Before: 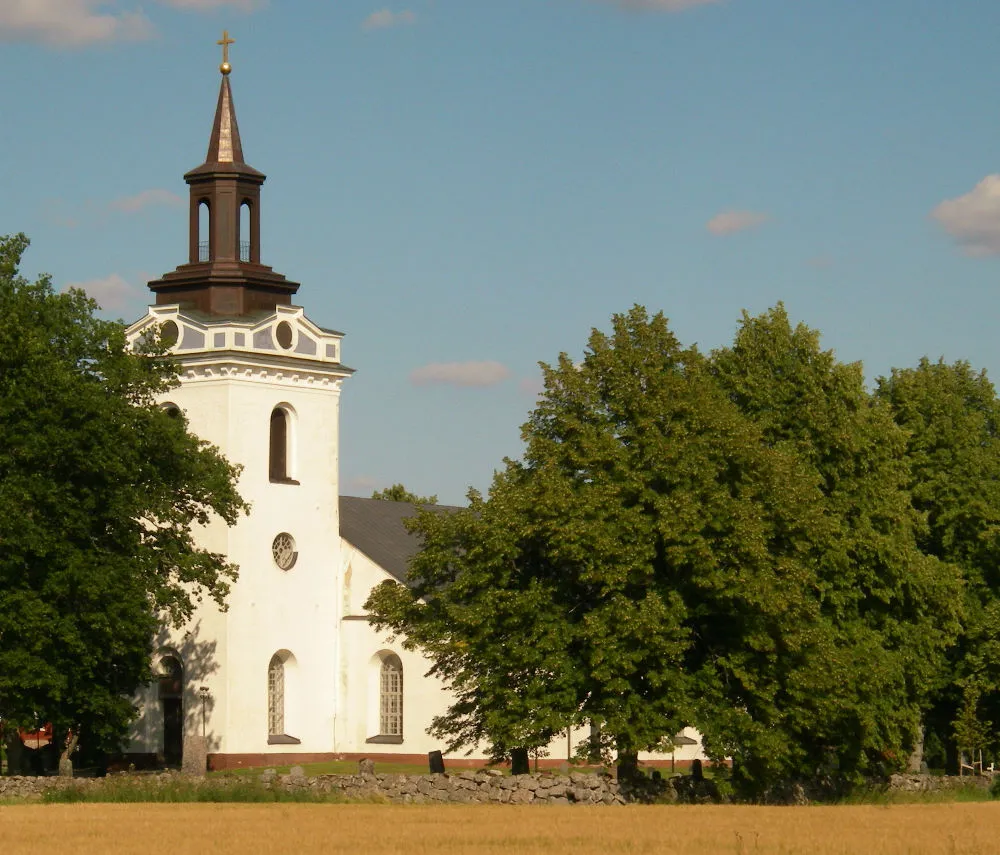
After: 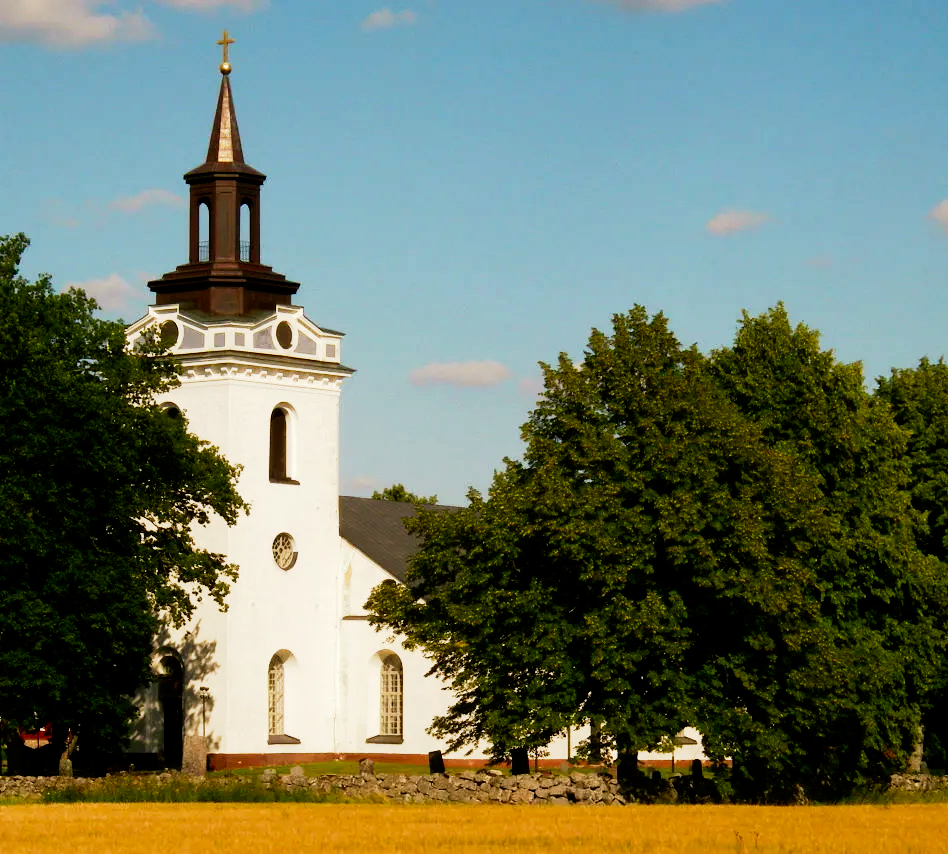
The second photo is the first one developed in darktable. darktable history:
crop and rotate: right 5.195%
tone curve: curves: ch0 [(0, 0) (0.003, 0.001) (0.011, 0.001) (0.025, 0.001) (0.044, 0.001) (0.069, 0.003) (0.1, 0.007) (0.136, 0.013) (0.177, 0.032) (0.224, 0.083) (0.277, 0.157) (0.335, 0.237) (0.399, 0.334) (0.468, 0.446) (0.543, 0.562) (0.623, 0.683) (0.709, 0.801) (0.801, 0.869) (0.898, 0.918) (1, 1)], preserve colors none
